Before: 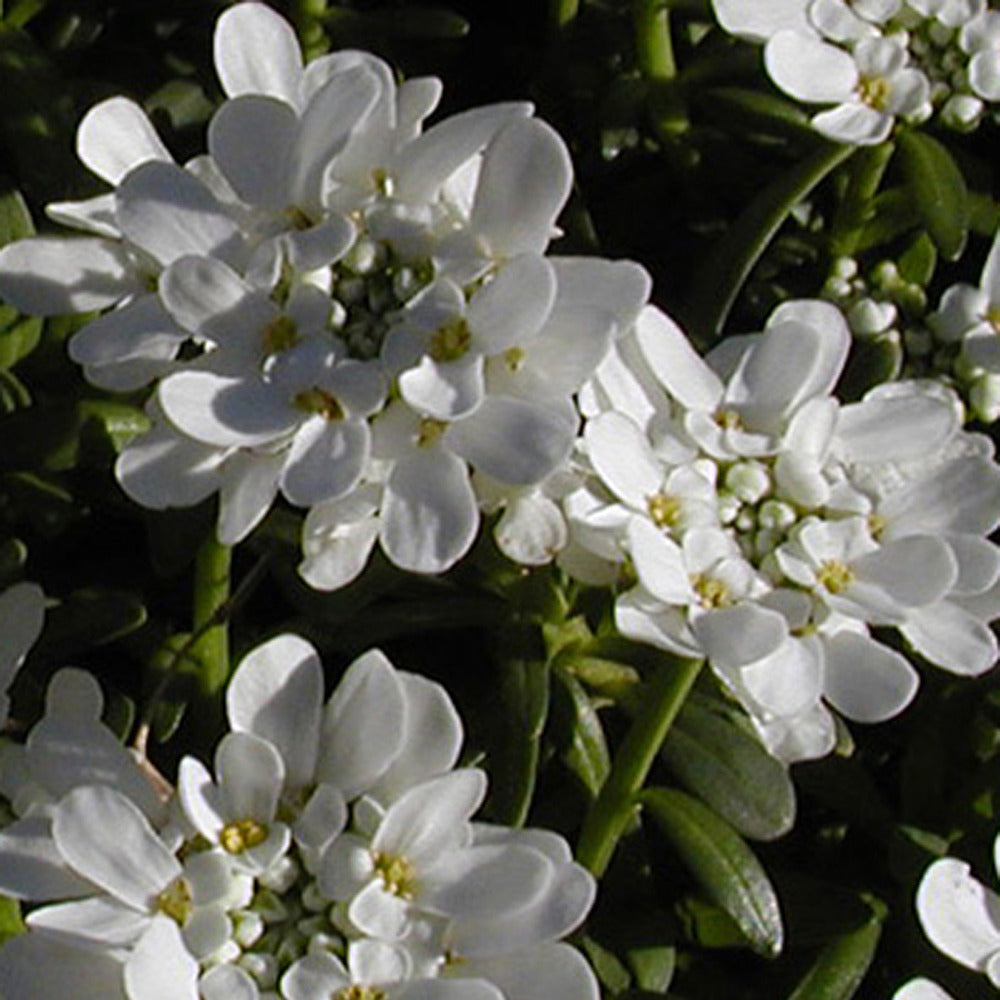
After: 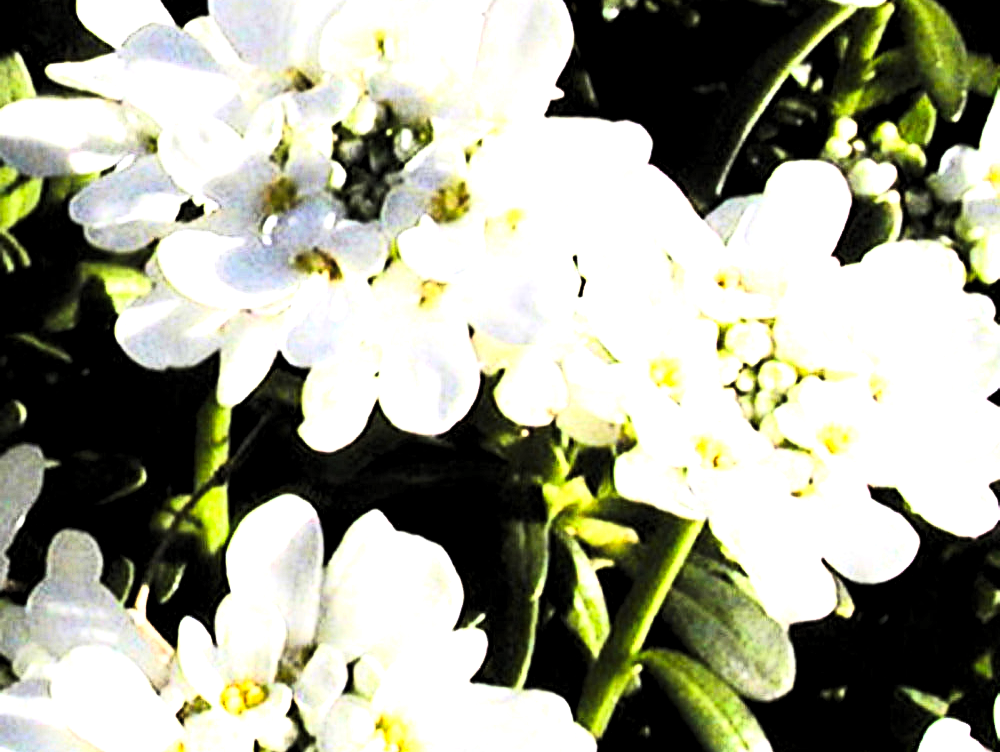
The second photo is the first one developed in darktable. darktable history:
exposure: black level correction 0, exposure 1.298 EV, compensate highlight preservation false
levels: black 0.079%, levels [0.182, 0.542, 0.902]
crop: top 13.946%, bottom 10.805%
tone curve: curves: ch0 [(0, 0.098) (0.262, 0.324) (0.421, 0.59) (0.54, 0.803) (0.725, 0.922) (0.99, 0.974)], color space Lab, linked channels, preserve colors none
